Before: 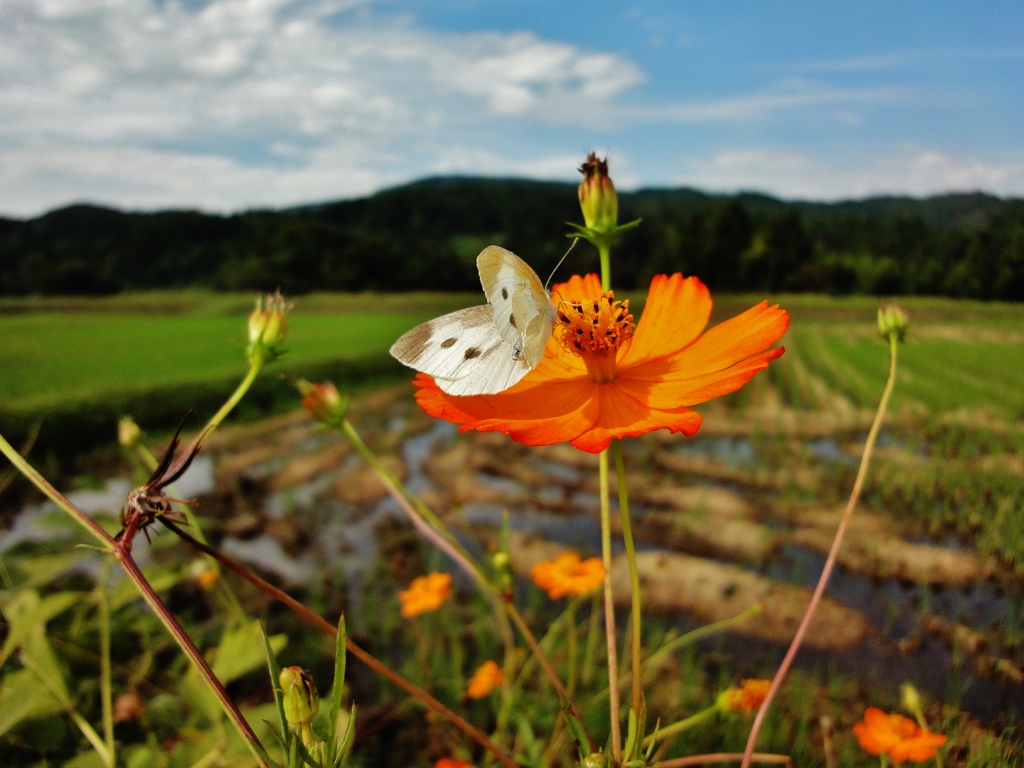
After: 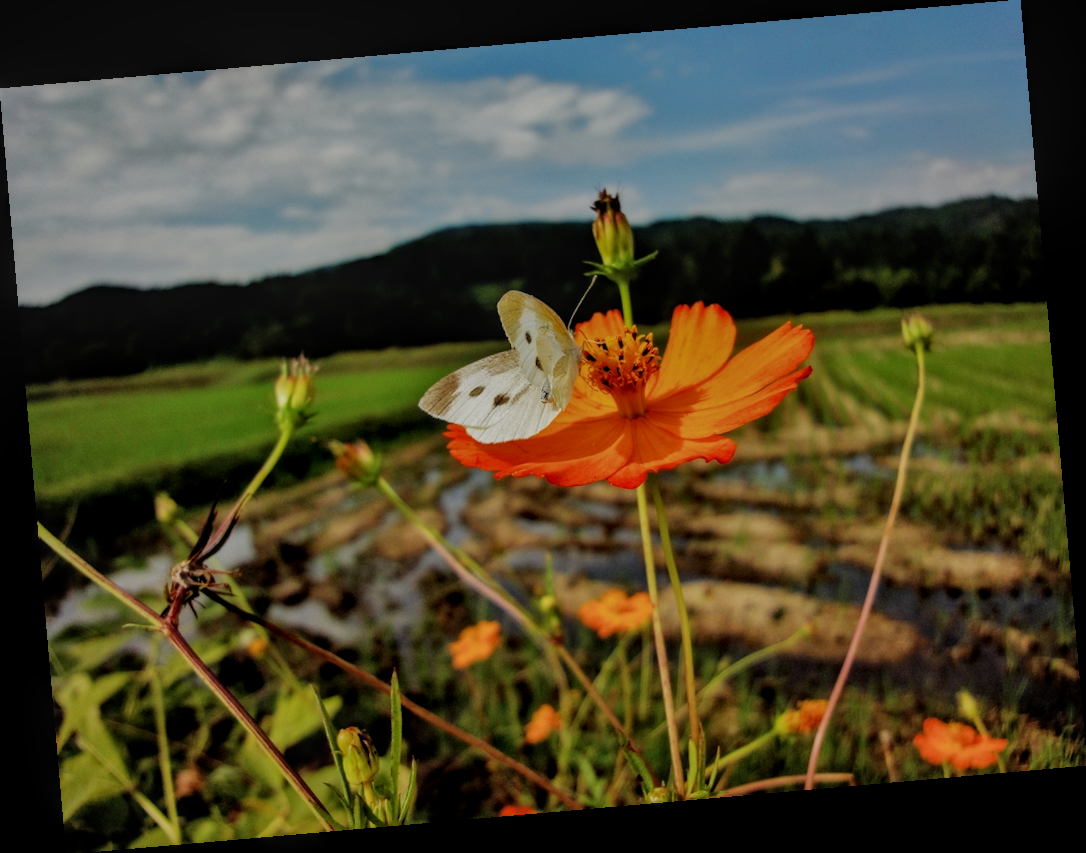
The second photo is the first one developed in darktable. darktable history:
filmic rgb: black relative exposure -8.54 EV, white relative exposure 5.52 EV, hardness 3.39, contrast 1.016
rotate and perspective: rotation -4.98°, automatic cropping off
graduated density: rotation -0.352°, offset 57.64
local contrast: highlights 0%, shadows 0%, detail 133%
